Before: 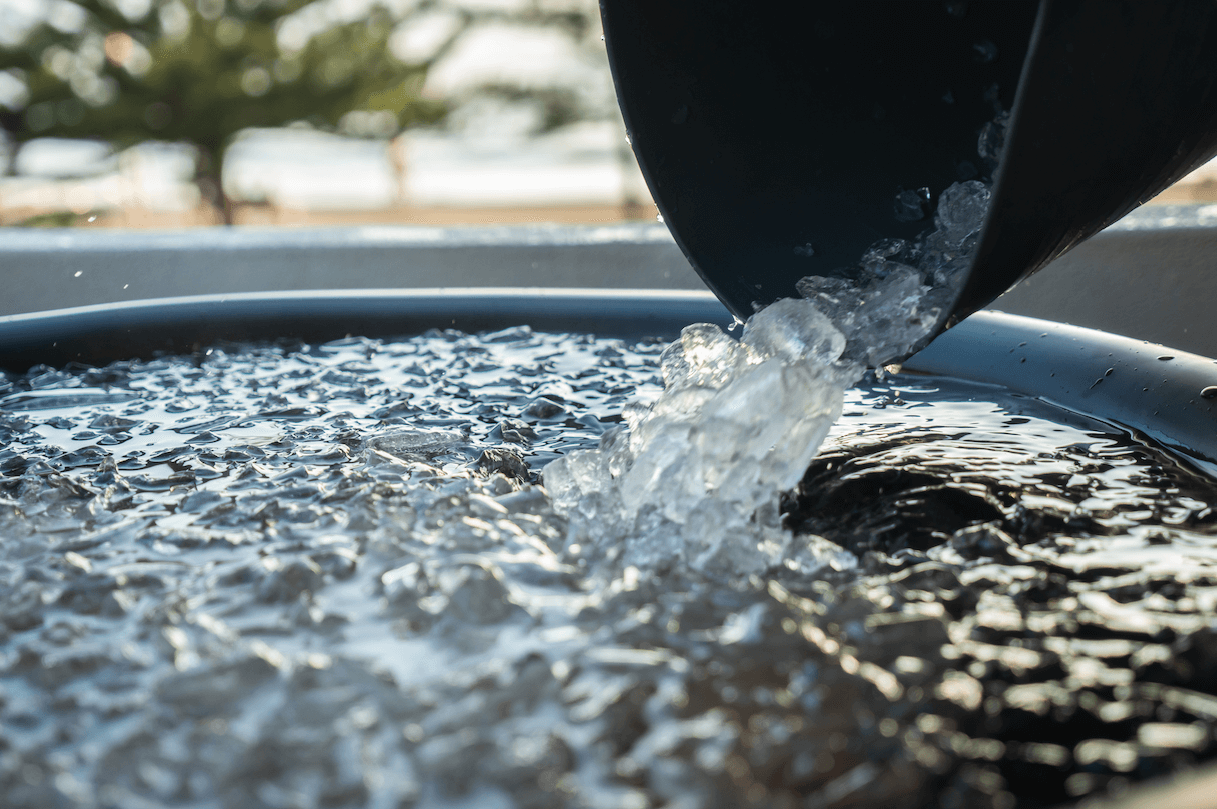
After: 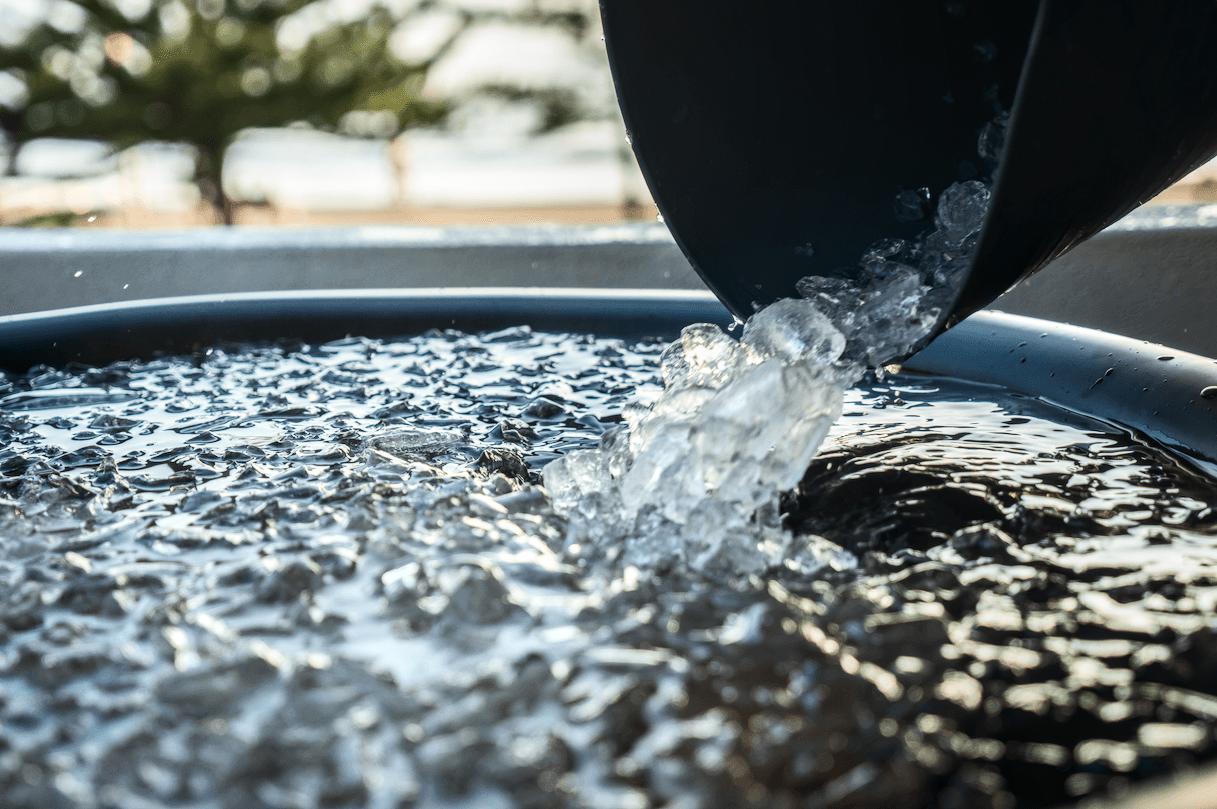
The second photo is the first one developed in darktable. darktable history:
contrast brightness saturation: contrast 0.221
local contrast: on, module defaults
